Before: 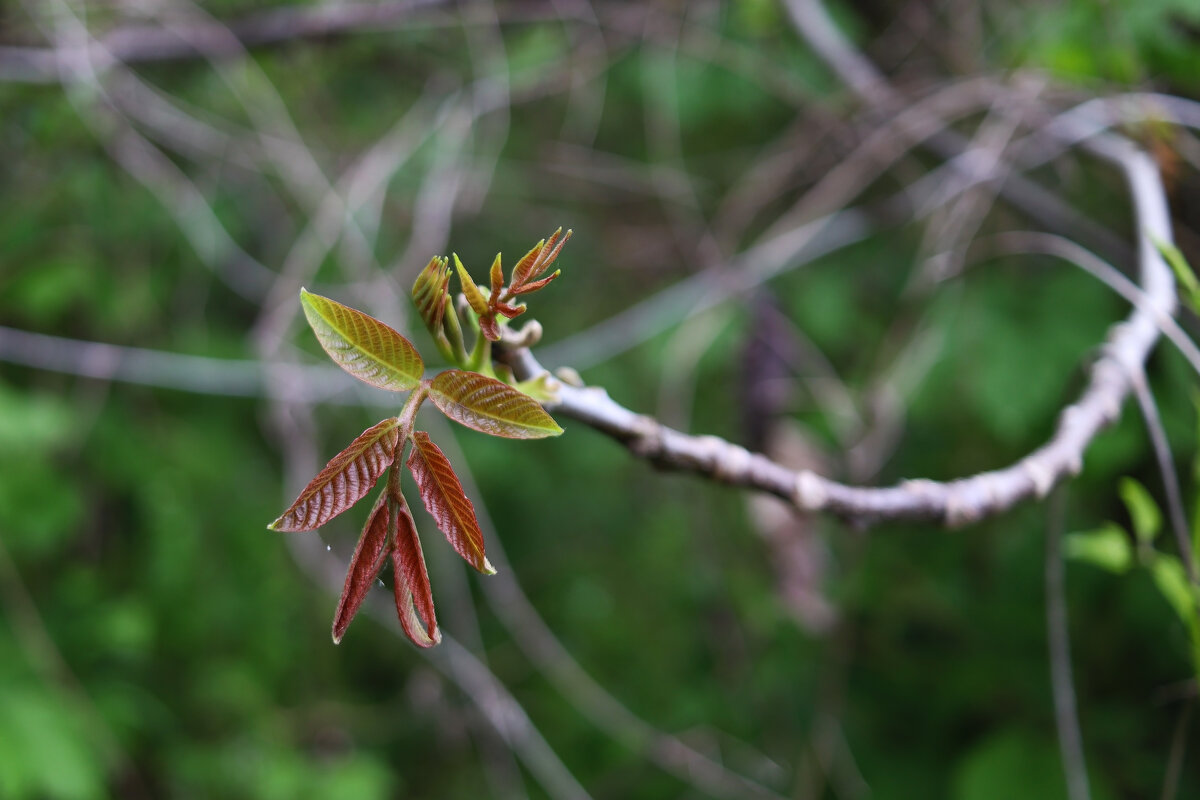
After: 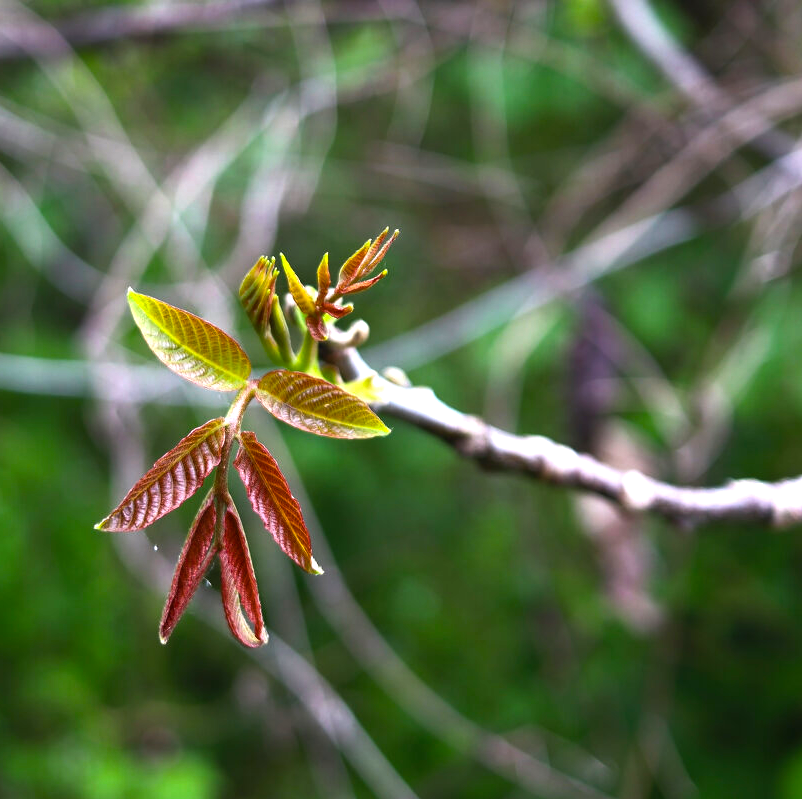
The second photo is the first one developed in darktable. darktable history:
color balance rgb: perceptual saturation grading › global saturation 25.522%, perceptual brilliance grading › highlights 15.495%, perceptual brilliance grading › shadows -13.473%
crop and rotate: left 14.437%, right 18.665%
exposure: black level correction 0, exposure 0.5 EV, compensate highlight preservation false
